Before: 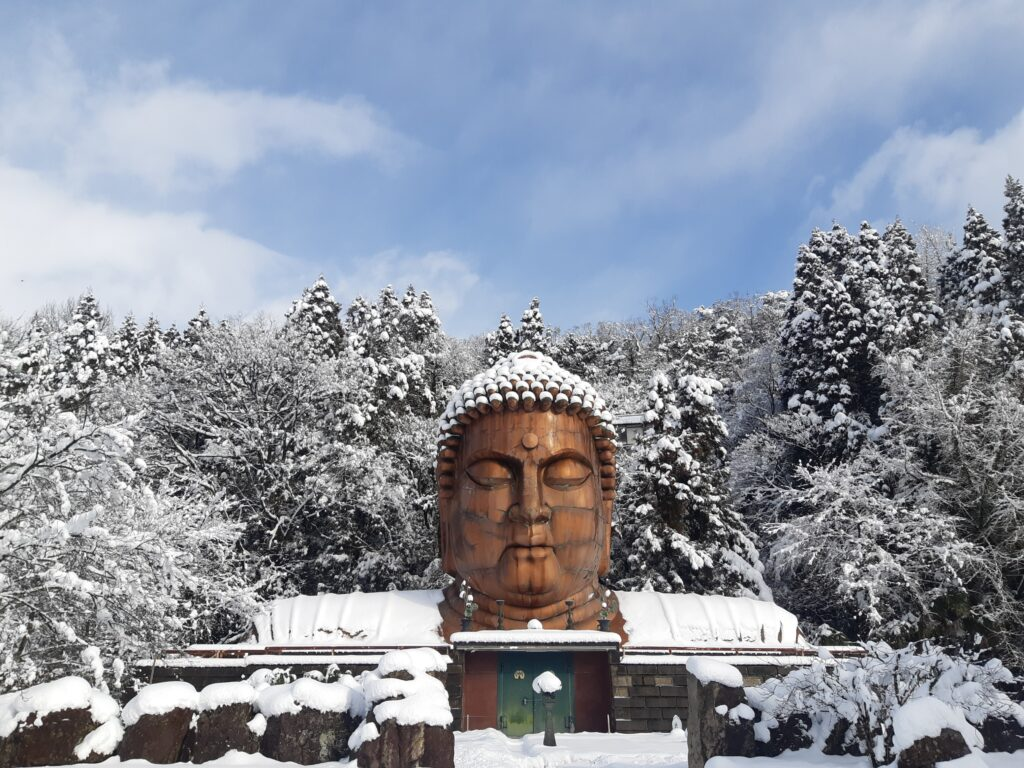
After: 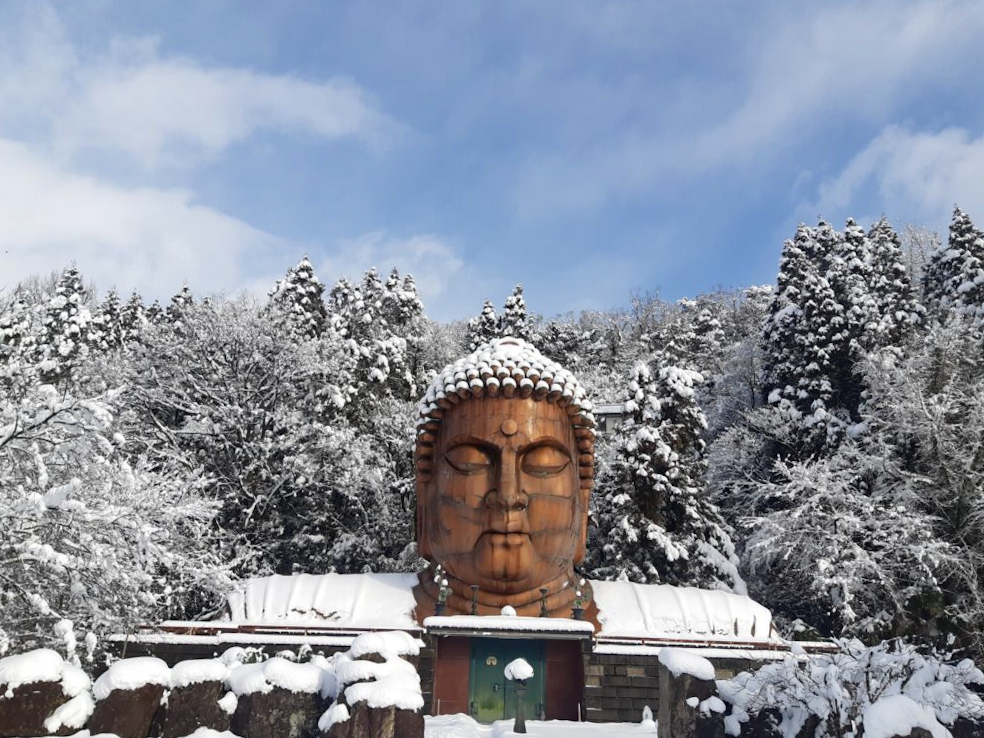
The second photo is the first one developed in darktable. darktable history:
crop and rotate: angle -1.73°
haze removal: strength 0.107, adaptive false
